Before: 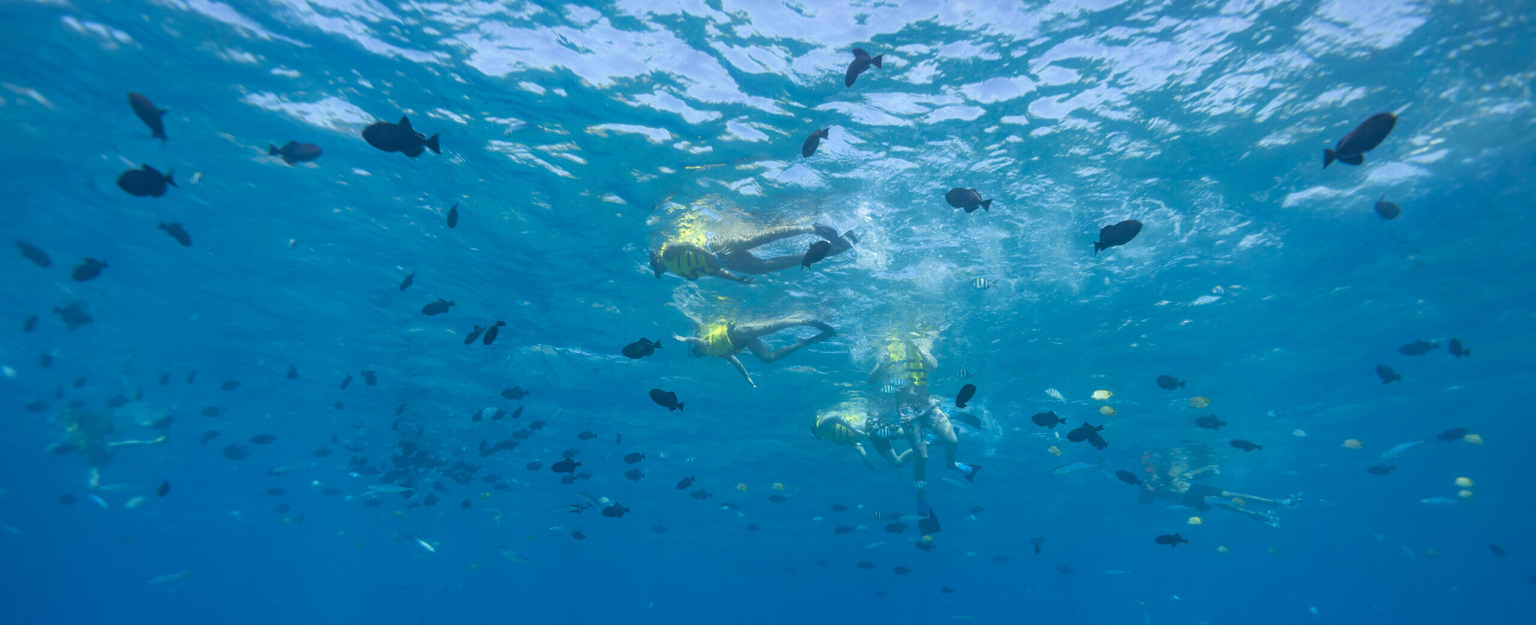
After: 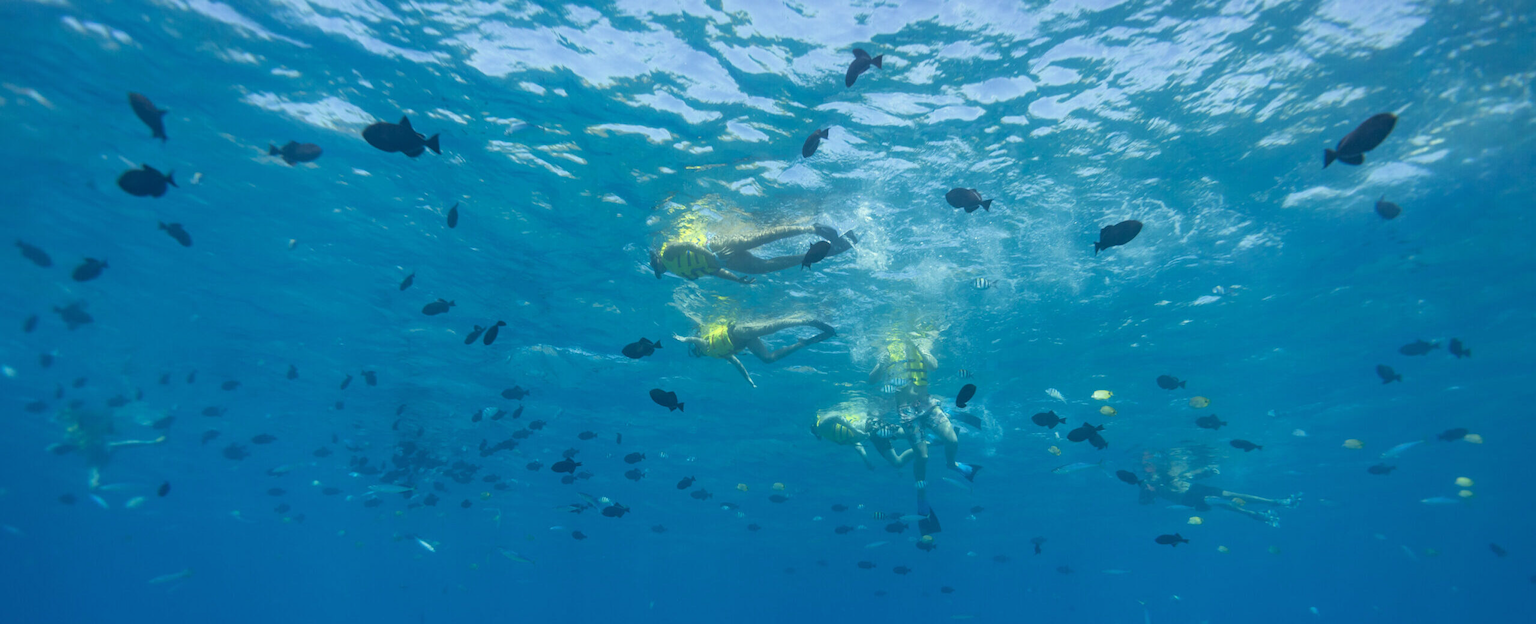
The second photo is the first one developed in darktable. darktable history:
color correction: highlights a* -4.36, highlights b* 6.82
color calibration: illuminant same as pipeline (D50), adaptation none (bypass), x 0.332, y 0.333, temperature 5011.42 K
